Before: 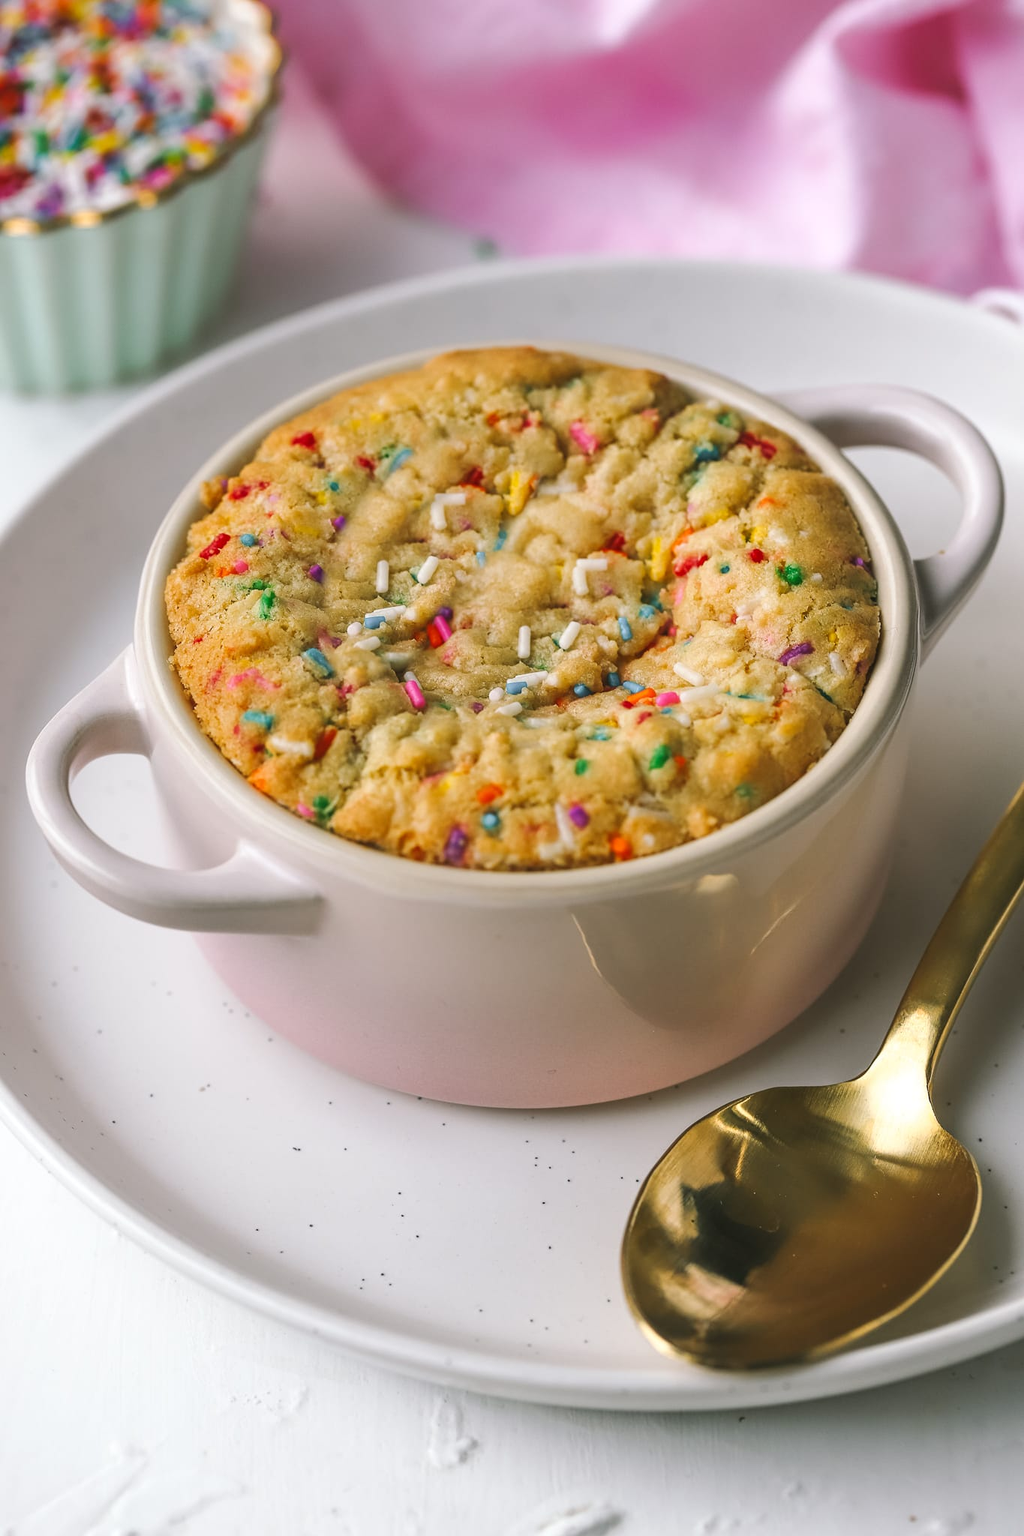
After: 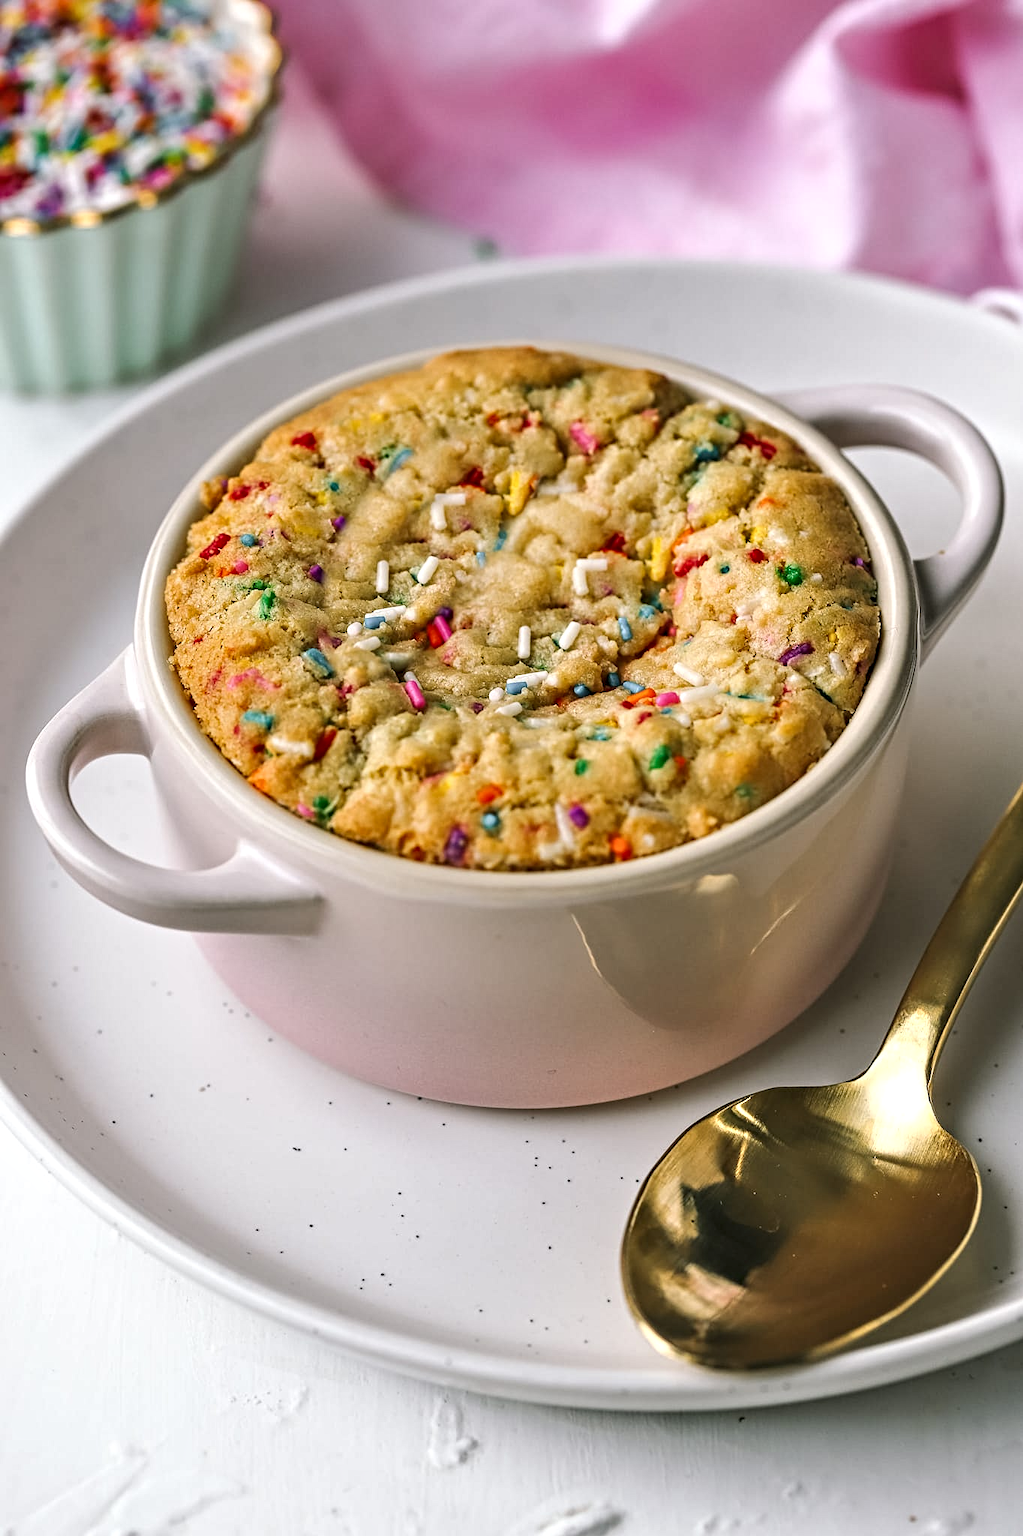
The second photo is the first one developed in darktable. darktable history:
contrast equalizer: y [[0.506, 0.531, 0.562, 0.606, 0.638, 0.669], [0.5 ×6], [0.5 ×6], [0 ×6], [0 ×6]]
